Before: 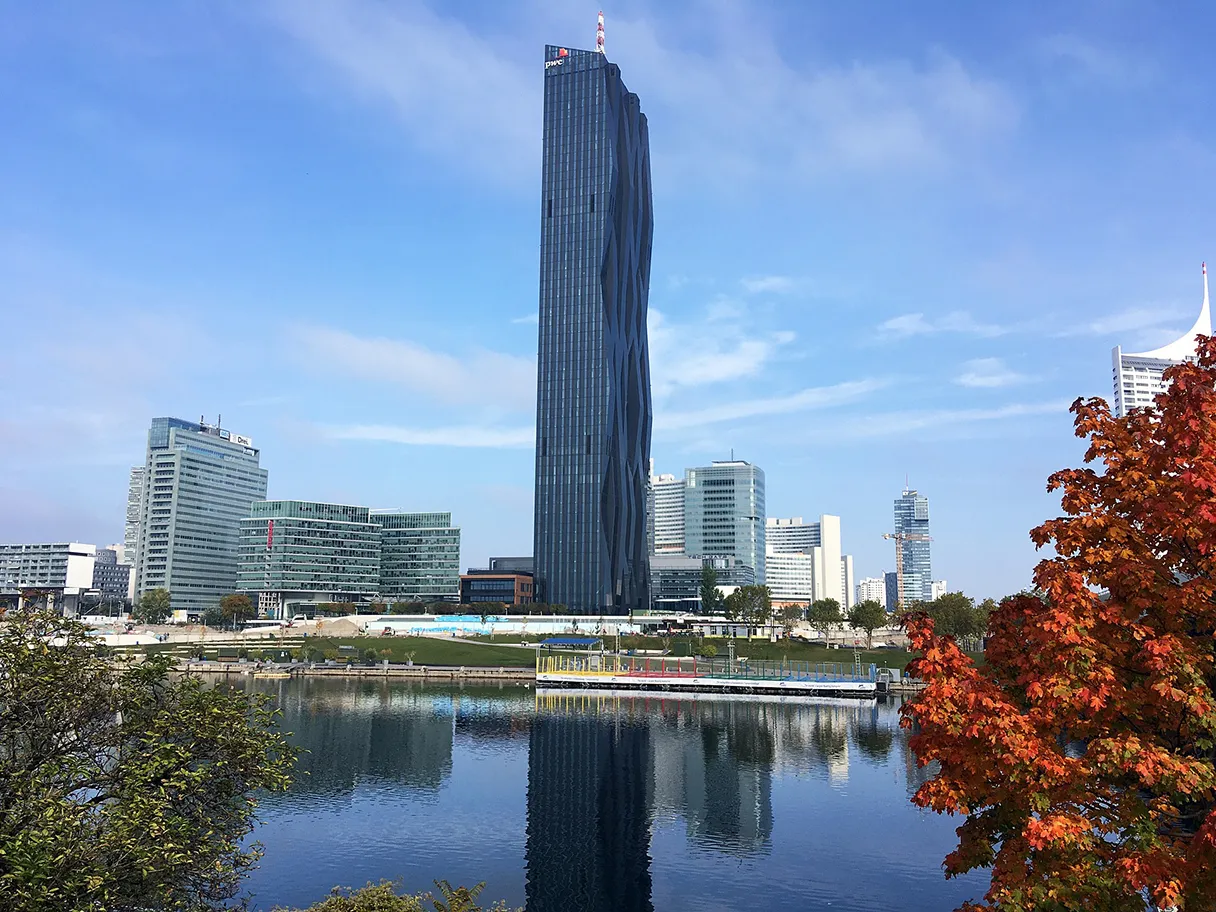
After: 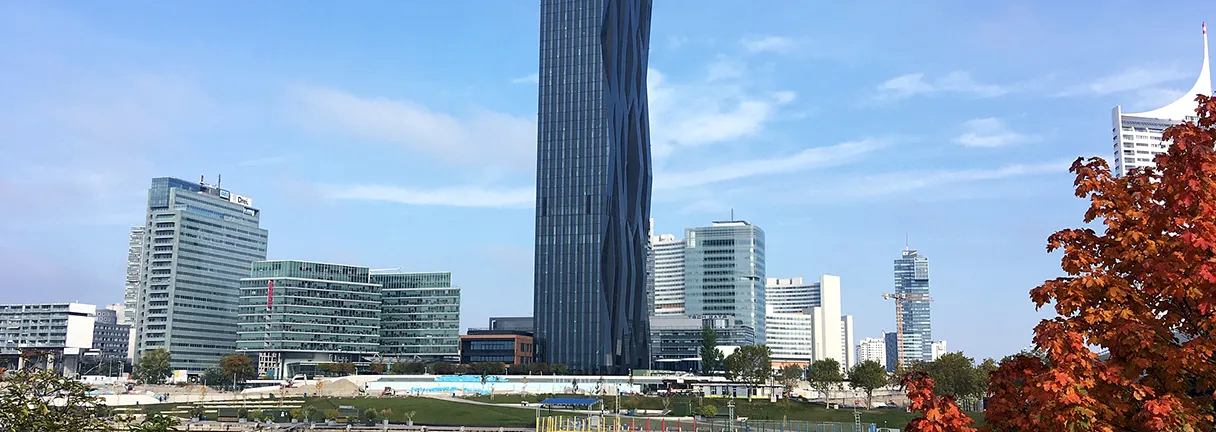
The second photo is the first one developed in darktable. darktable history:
crop and rotate: top 26.398%, bottom 26.138%
local contrast: mode bilateral grid, contrast 20, coarseness 51, detail 119%, midtone range 0.2
